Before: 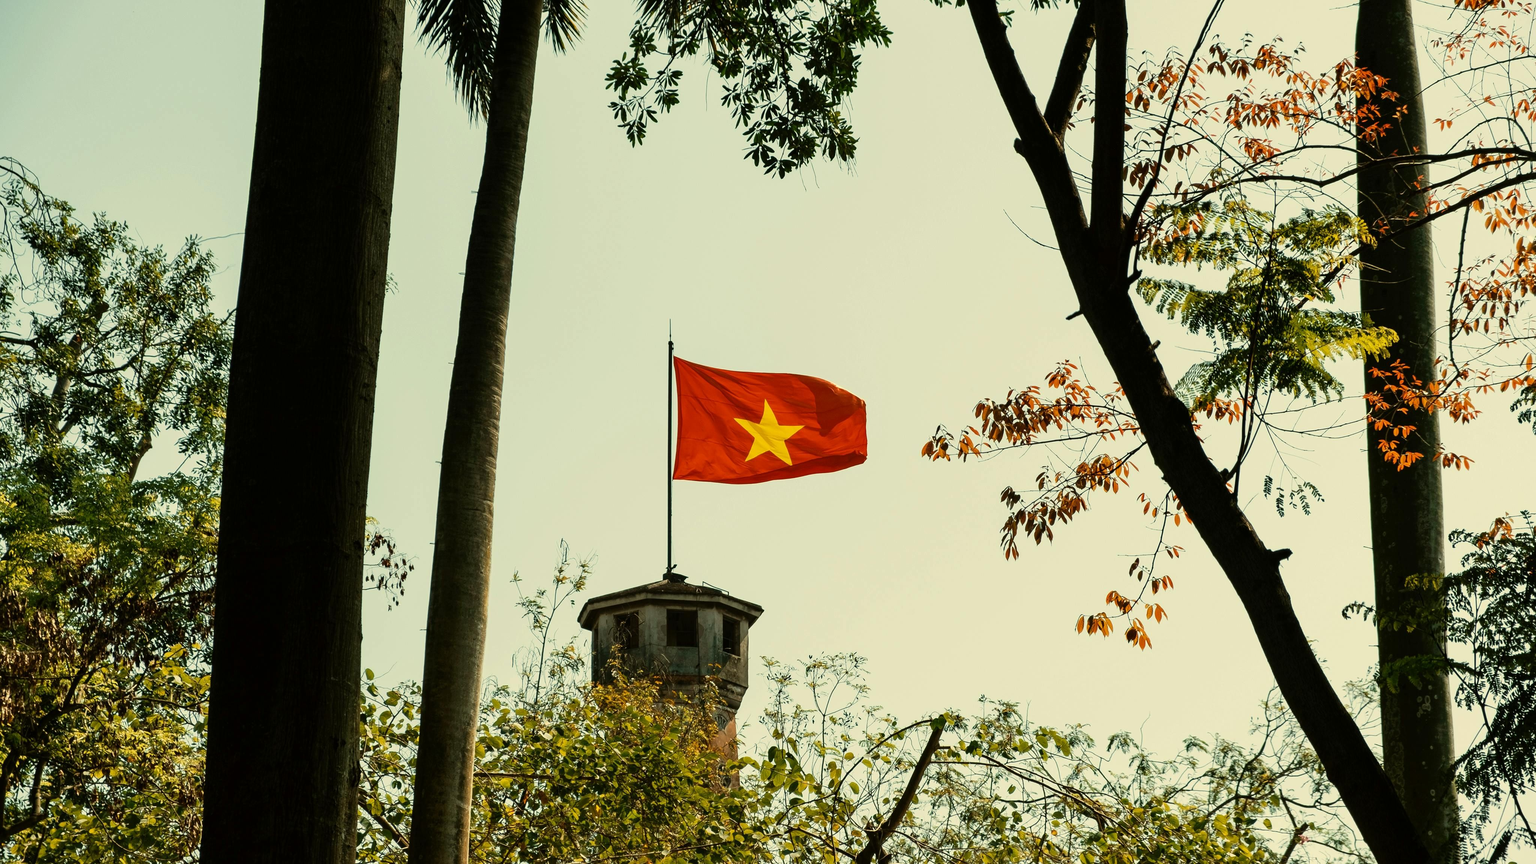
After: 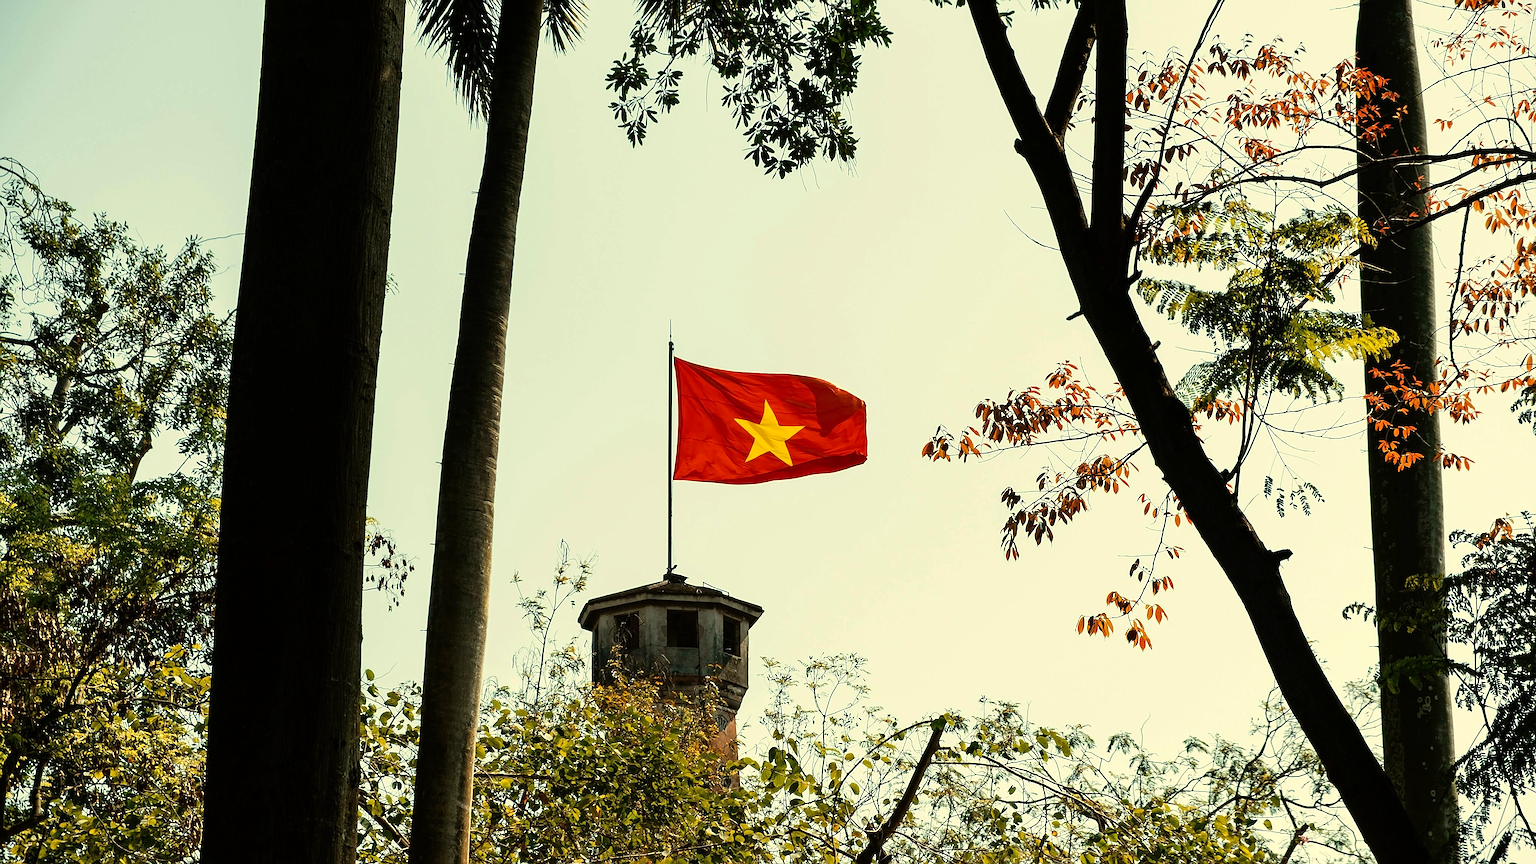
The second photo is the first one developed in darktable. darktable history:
color balance: gamma [0.9, 0.988, 0.975, 1.025], gain [1.05, 1, 1, 1]
levels: levels [0, 0.474, 0.947]
sharpen: on, module defaults
